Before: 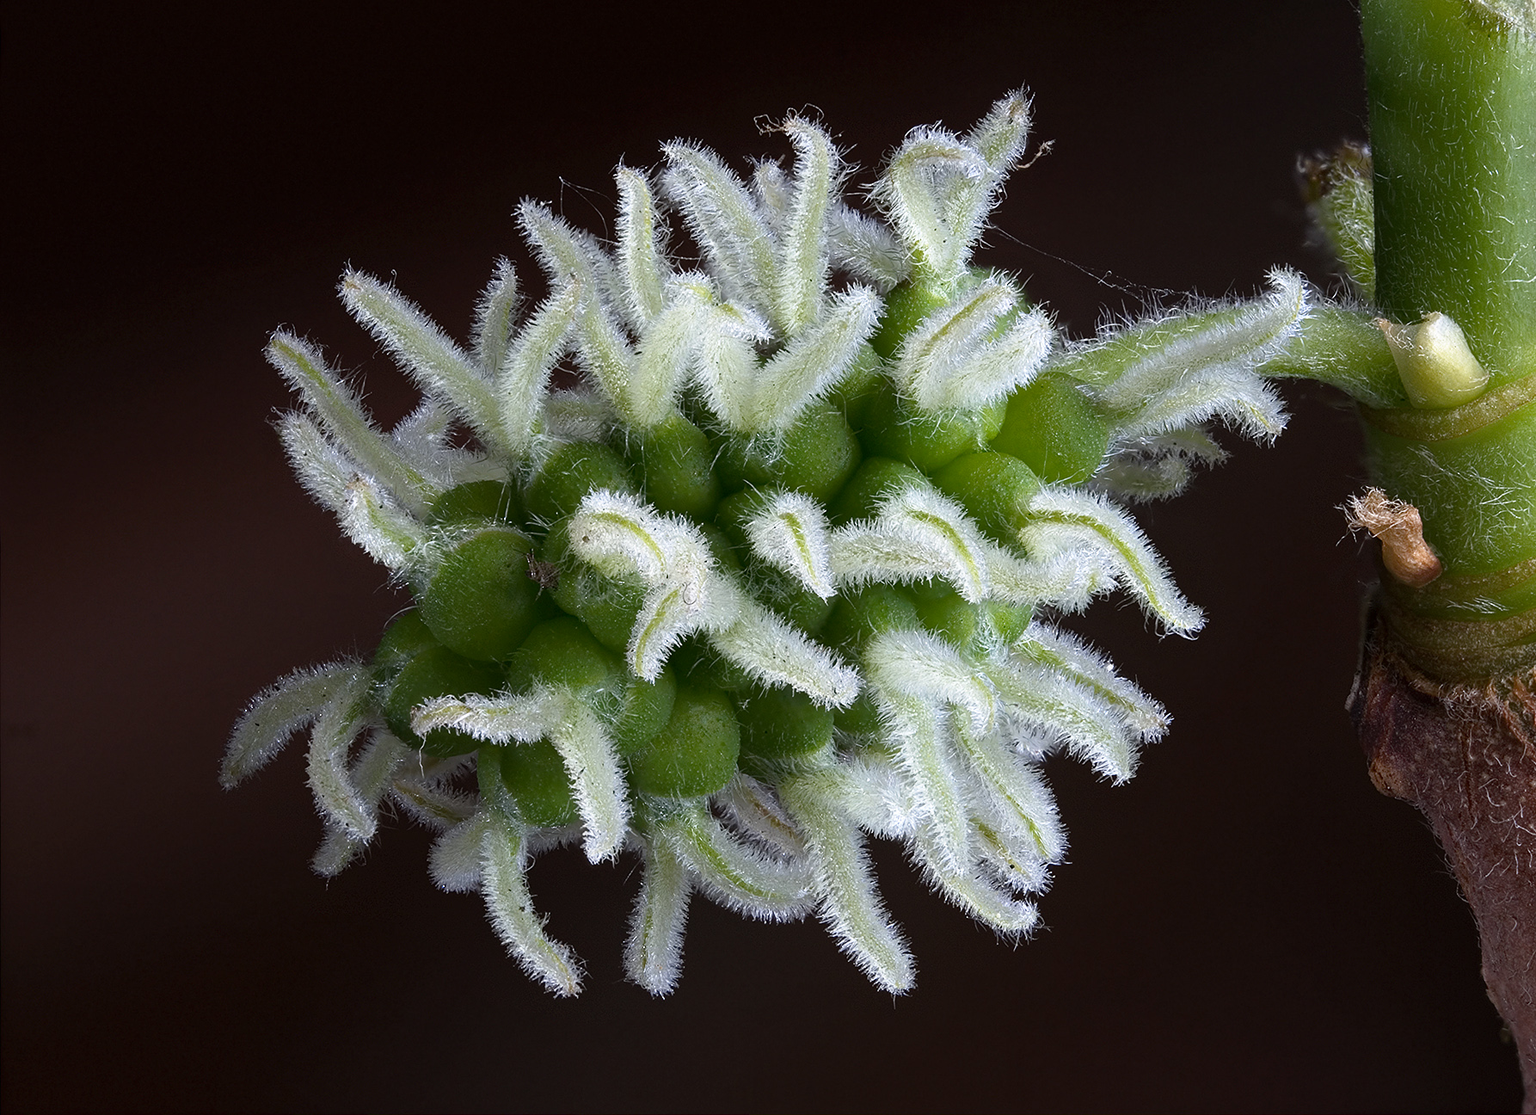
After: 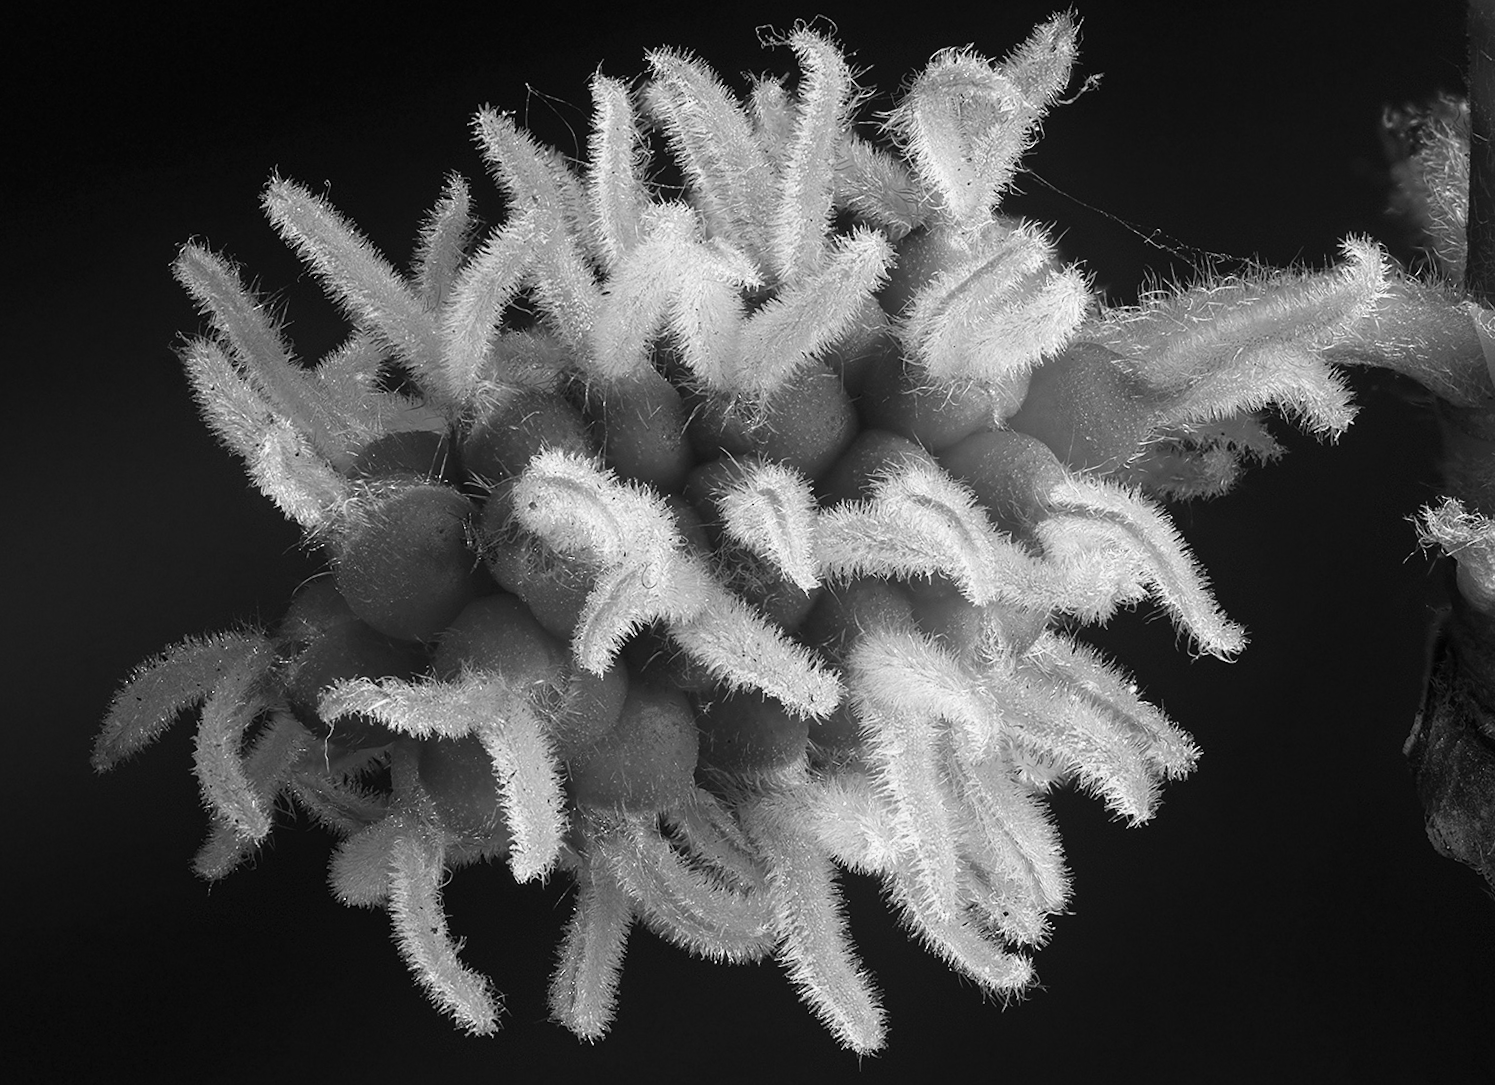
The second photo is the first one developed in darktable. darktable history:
monochrome: a 32, b 64, size 2.3
bloom: size 13.65%, threshold 98.39%, strength 4.82%
crop and rotate: angle -3.27°, left 5.211%, top 5.211%, right 4.607%, bottom 4.607%
